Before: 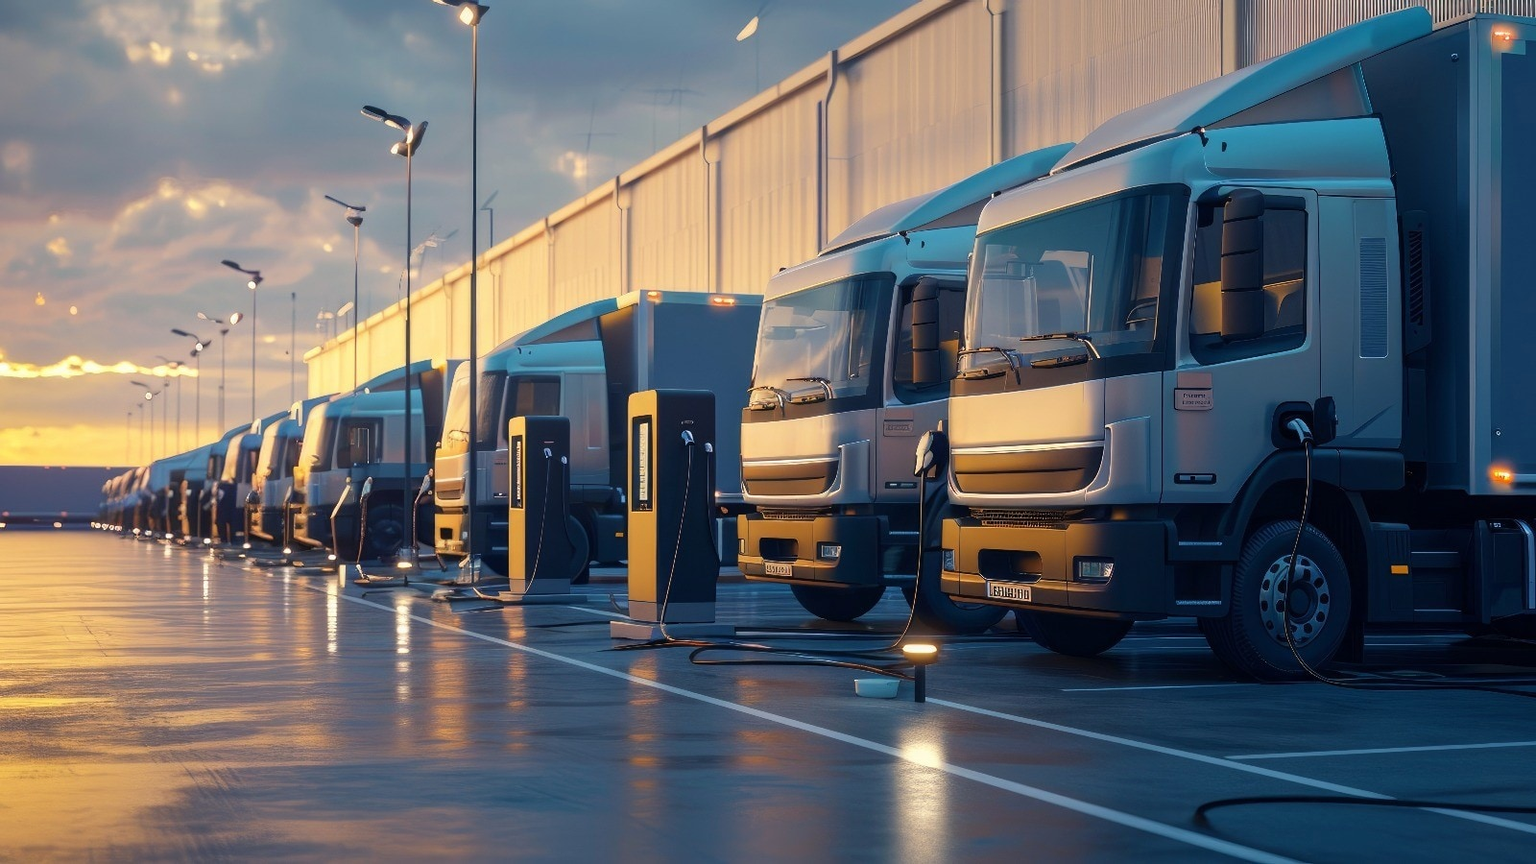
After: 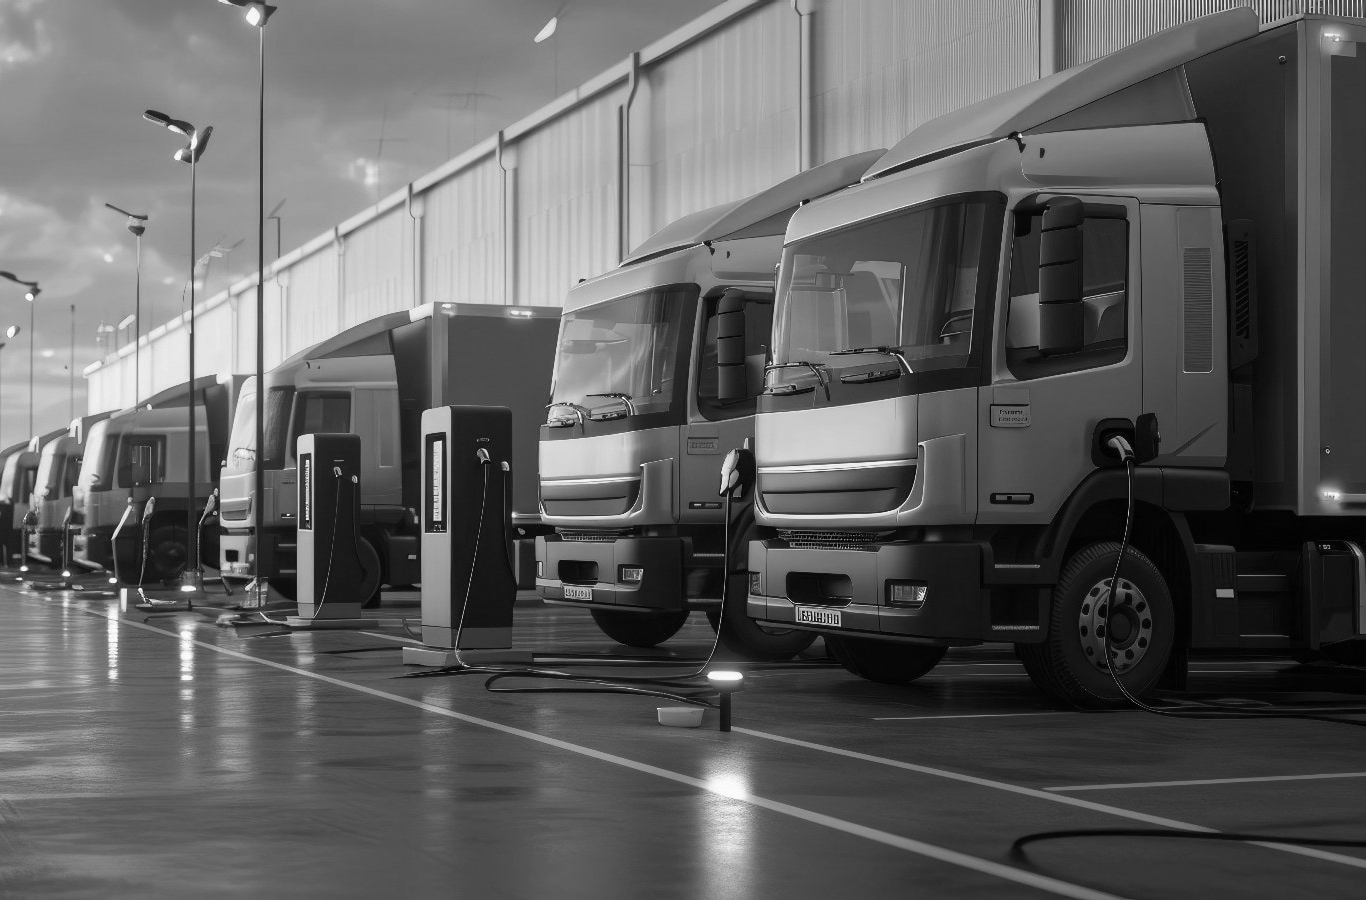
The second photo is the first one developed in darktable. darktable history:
monochrome: on, module defaults
crop and rotate: left 14.584%
